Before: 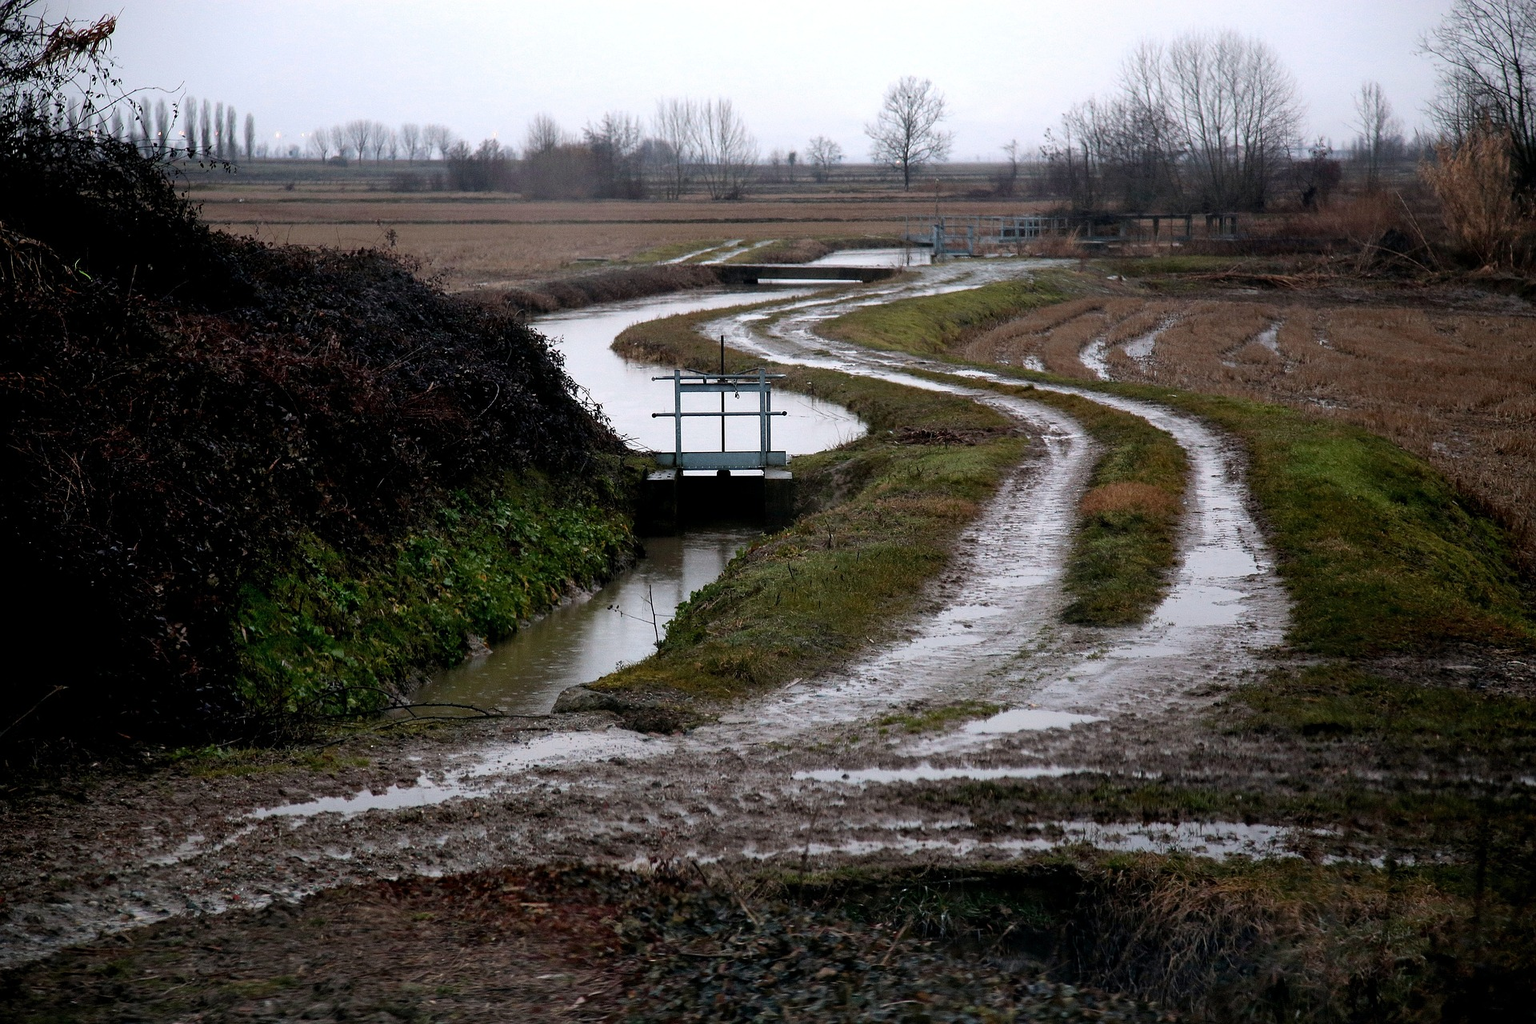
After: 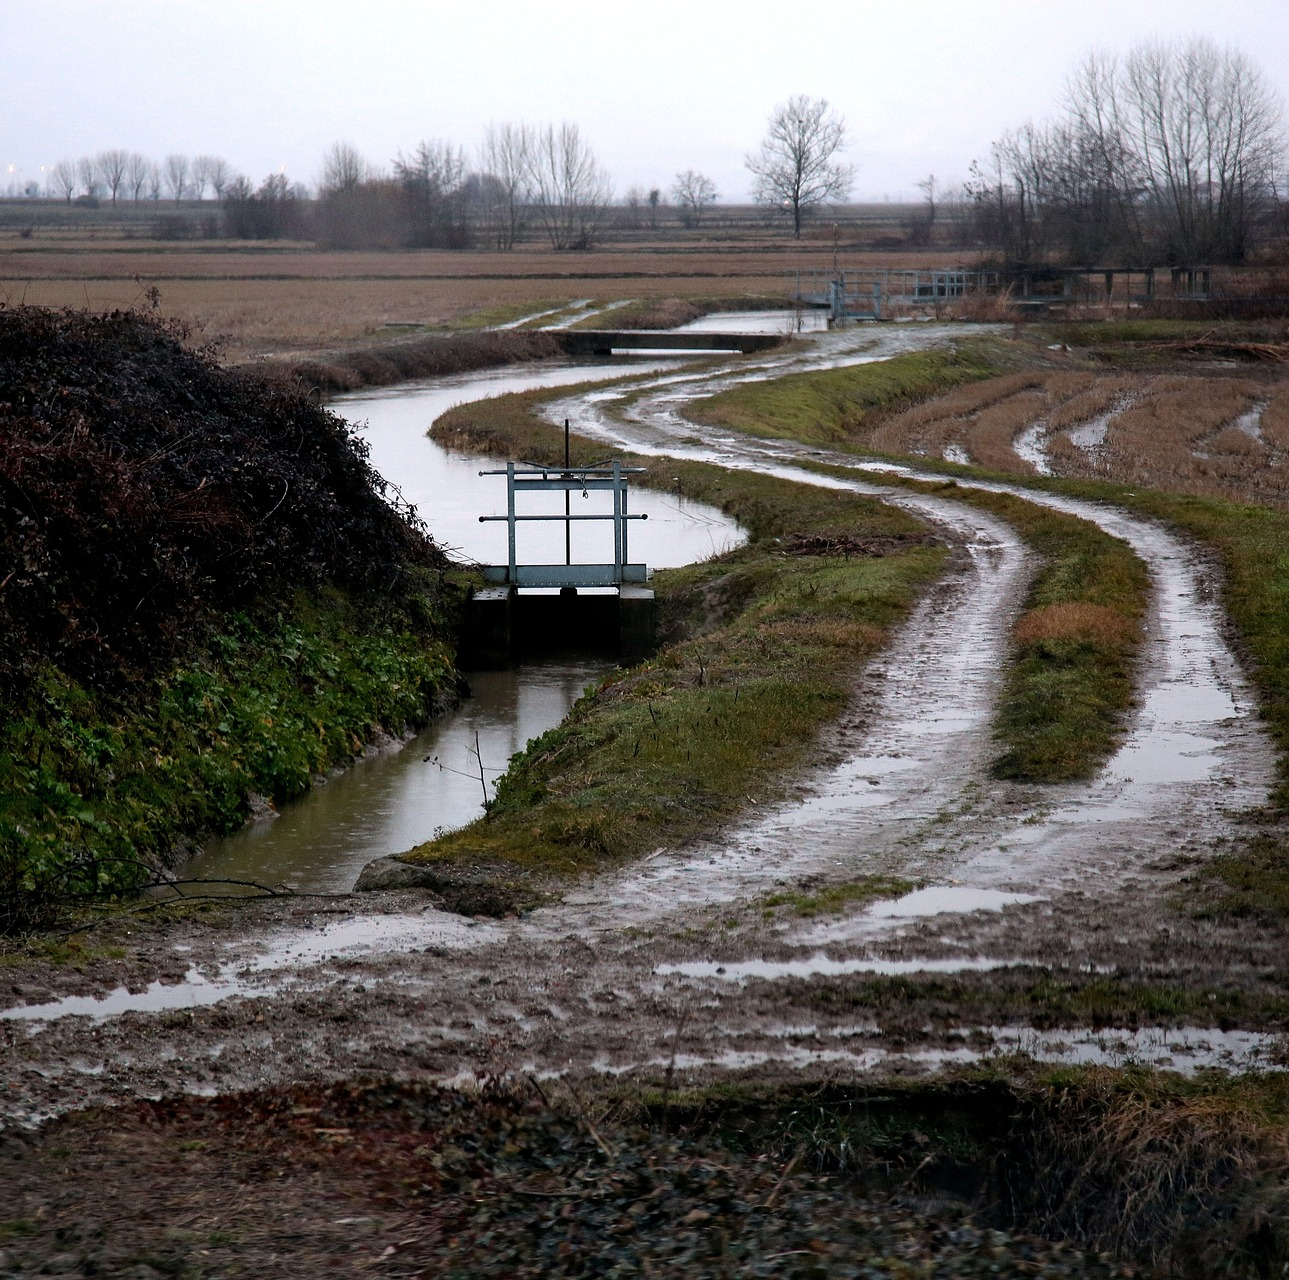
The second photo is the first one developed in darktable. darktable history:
crop and rotate: left 17.537%, right 15.302%
